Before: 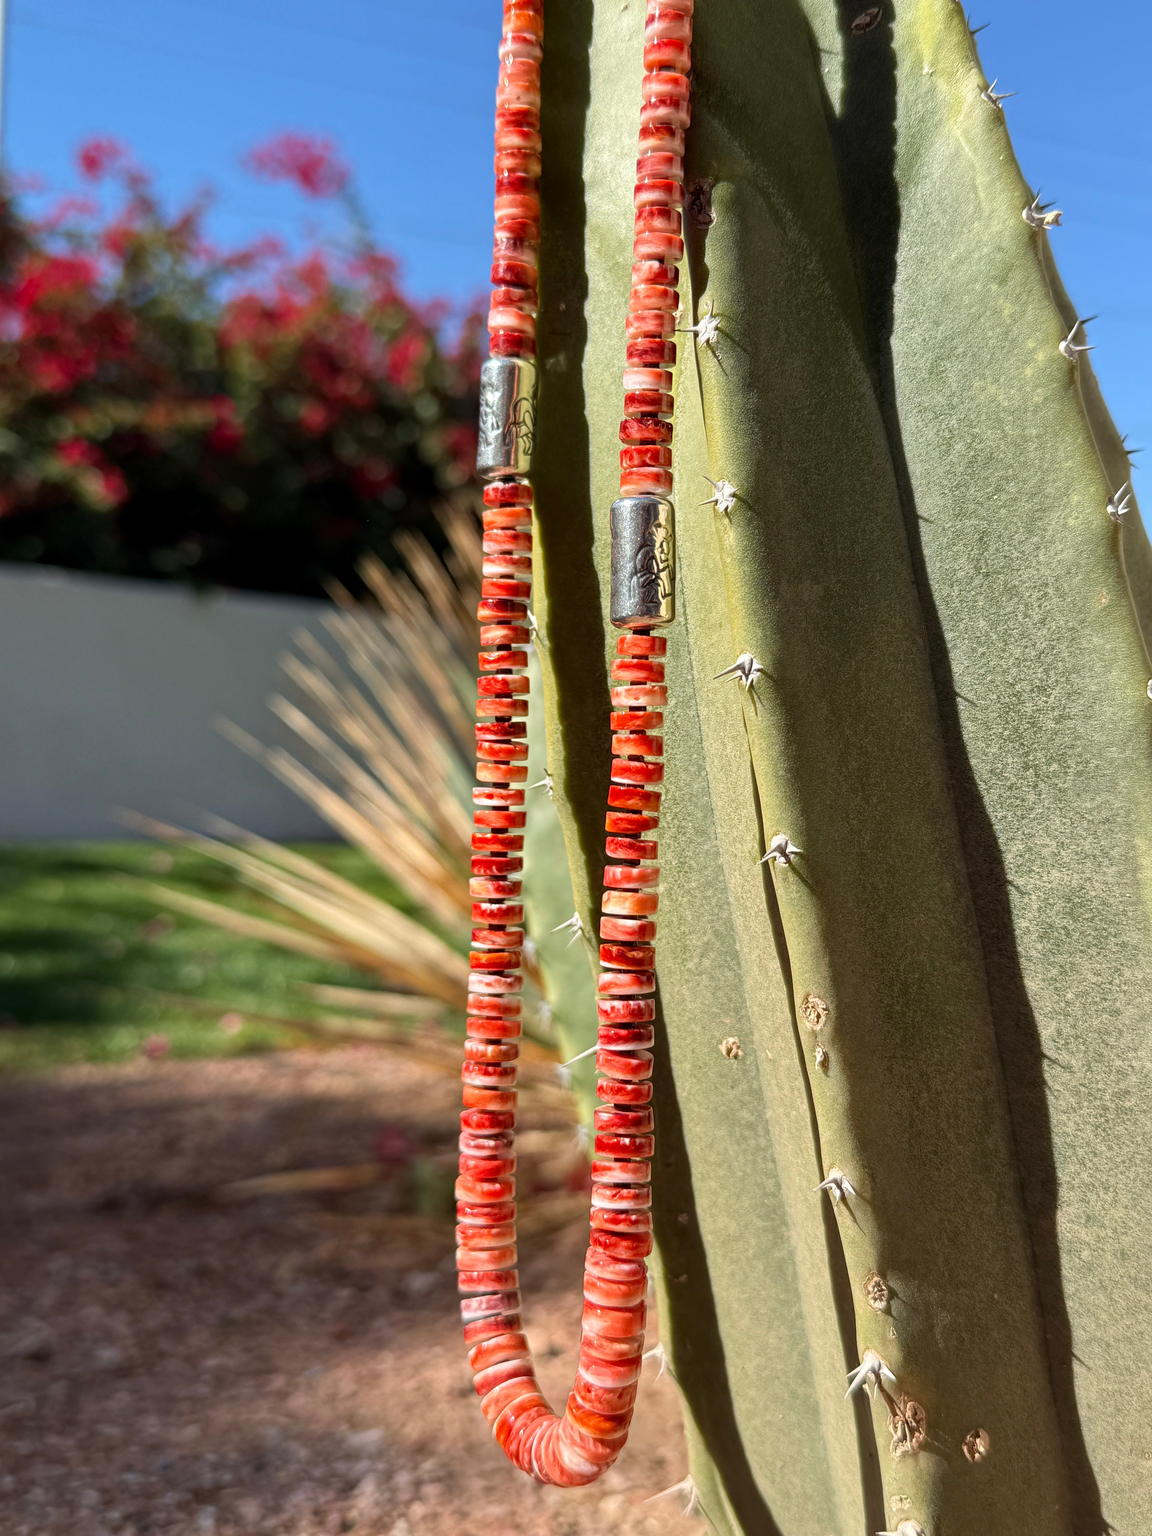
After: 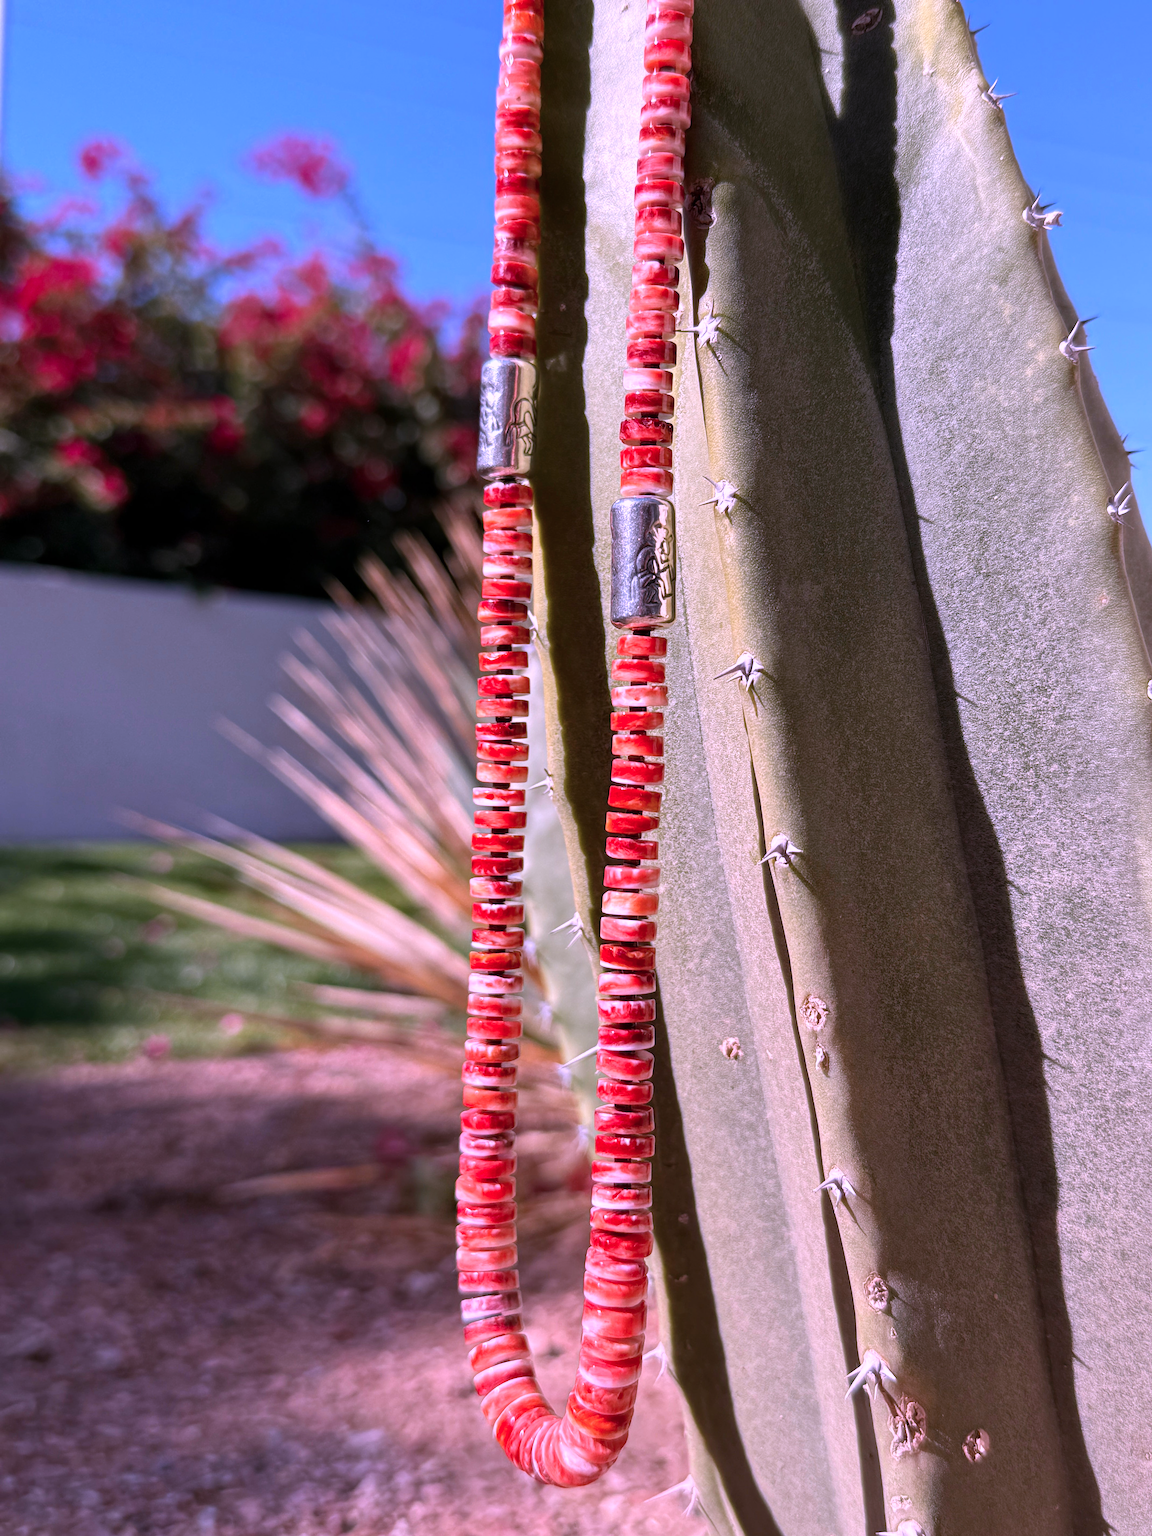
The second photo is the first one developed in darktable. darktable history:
white balance: red 1.042, blue 1.17
color correction: highlights a* 15.03, highlights b* -25.07
